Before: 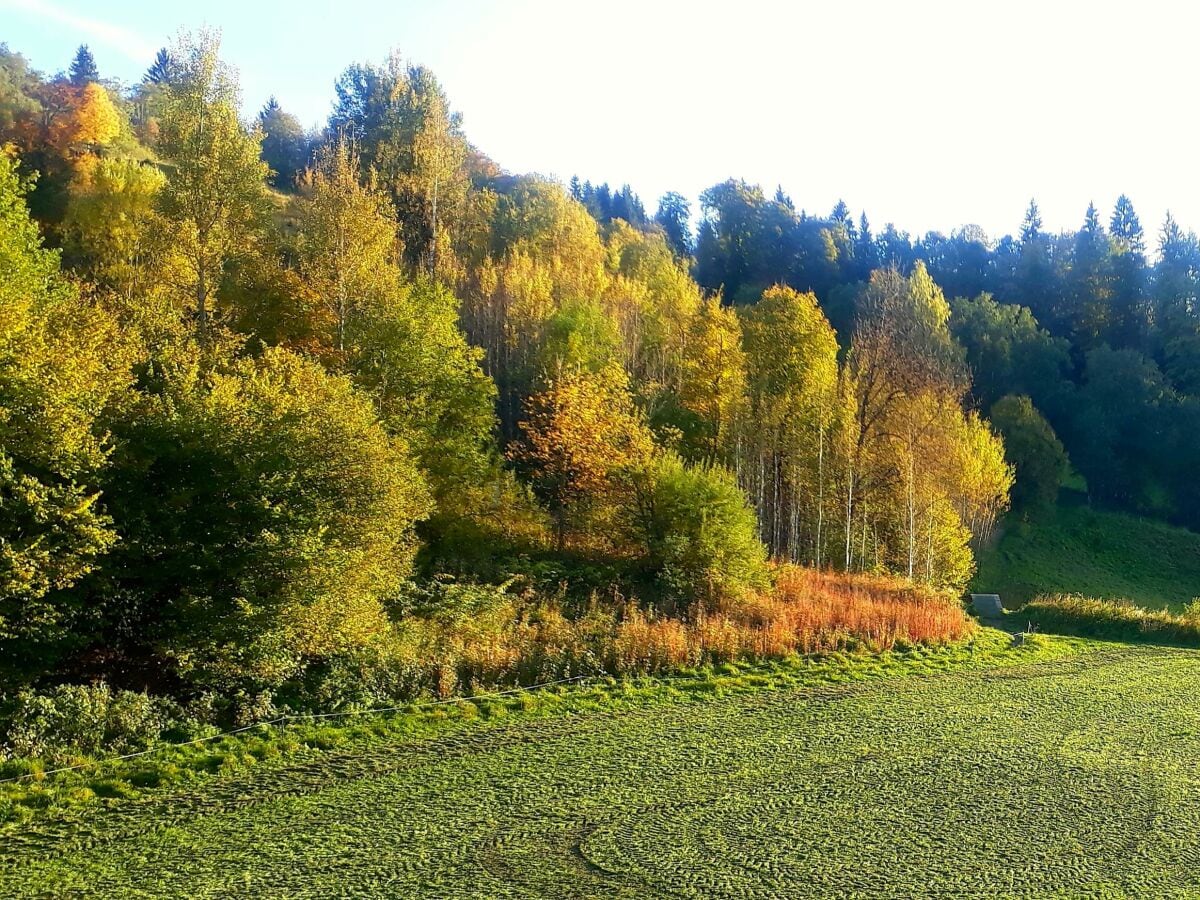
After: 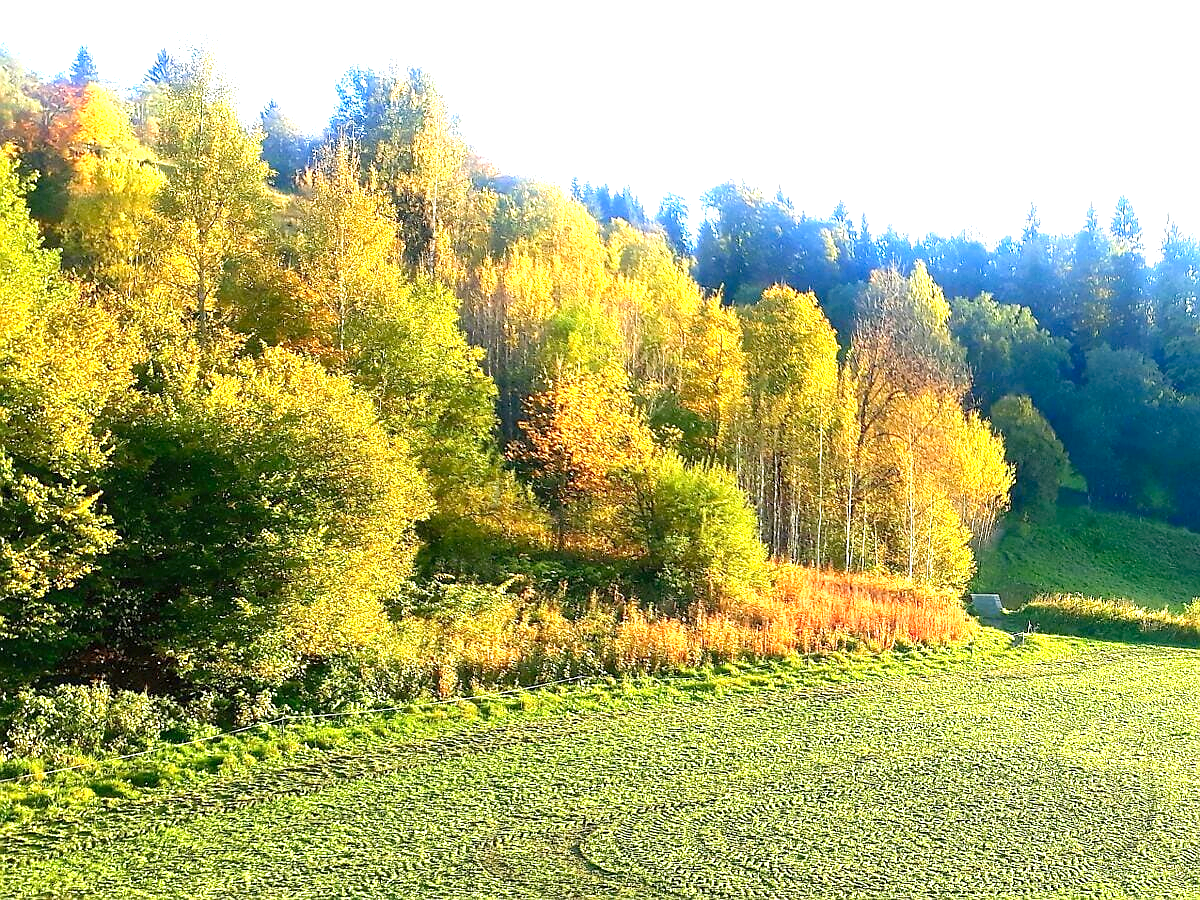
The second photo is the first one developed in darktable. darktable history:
sharpen: radius 0.979, amount 0.608
tone equalizer: -8 EV -0.403 EV, -7 EV -0.39 EV, -6 EV -0.371 EV, -5 EV -0.237 EV, -3 EV 0.211 EV, -2 EV 0.332 EV, -1 EV 0.374 EV, +0 EV 0.392 EV, edges refinement/feathering 500, mask exposure compensation -1.57 EV, preserve details guided filter
levels: levels [0, 0.445, 1]
exposure: black level correction 0, exposure 0.95 EV, compensate exposure bias true, compensate highlight preservation false
